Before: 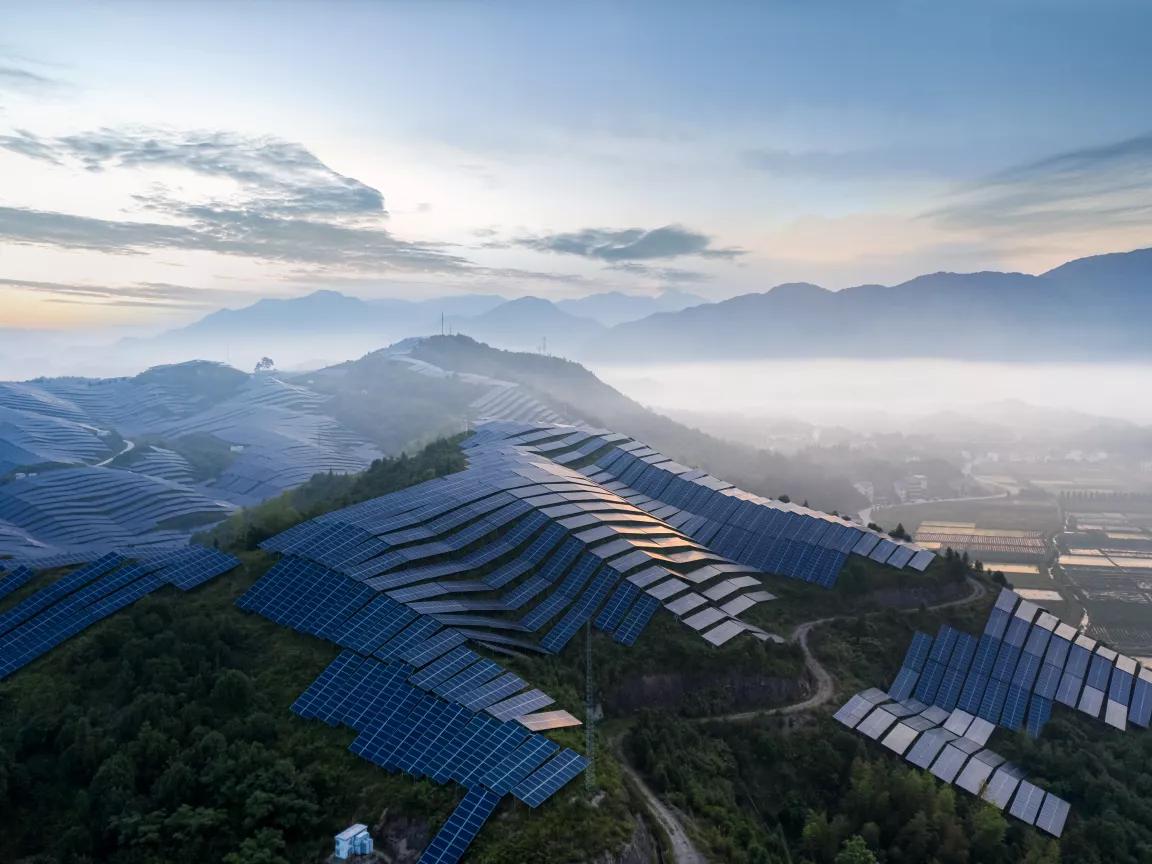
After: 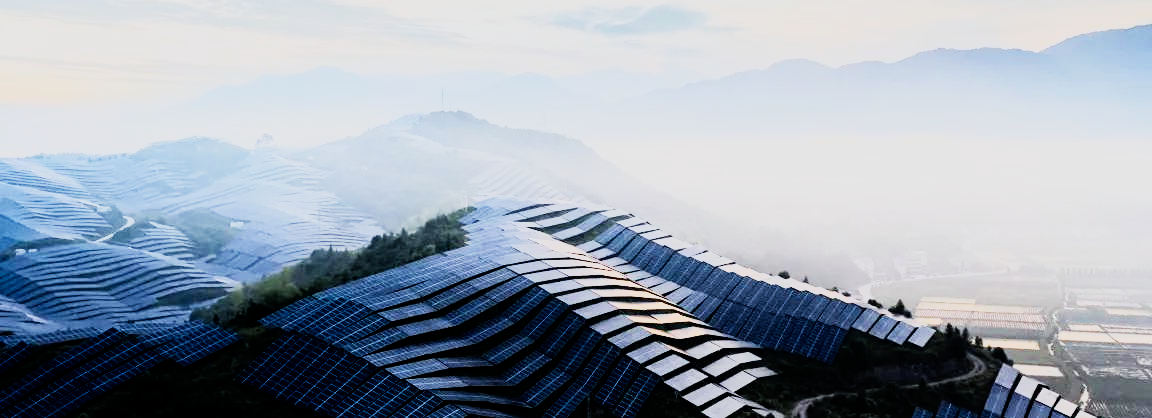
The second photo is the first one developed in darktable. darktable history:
rgb curve: curves: ch0 [(0, 0) (0.21, 0.15) (0.24, 0.21) (0.5, 0.75) (0.75, 0.96) (0.89, 0.99) (1, 1)]; ch1 [(0, 0.02) (0.21, 0.13) (0.25, 0.2) (0.5, 0.67) (0.75, 0.9) (0.89, 0.97) (1, 1)]; ch2 [(0, 0.02) (0.21, 0.13) (0.25, 0.2) (0.5, 0.67) (0.75, 0.9) (0.89, 0.97) (1, 1)], compensate middle gray true
filmic rgb: black relative exposure -16 EV, white relative exposure 5.31 EV, hardness 5.9, contrast 1.25, preserve chrominance no, color science v5 (2021)
crop and rotate: top 26.056%, bottom 25.543%
